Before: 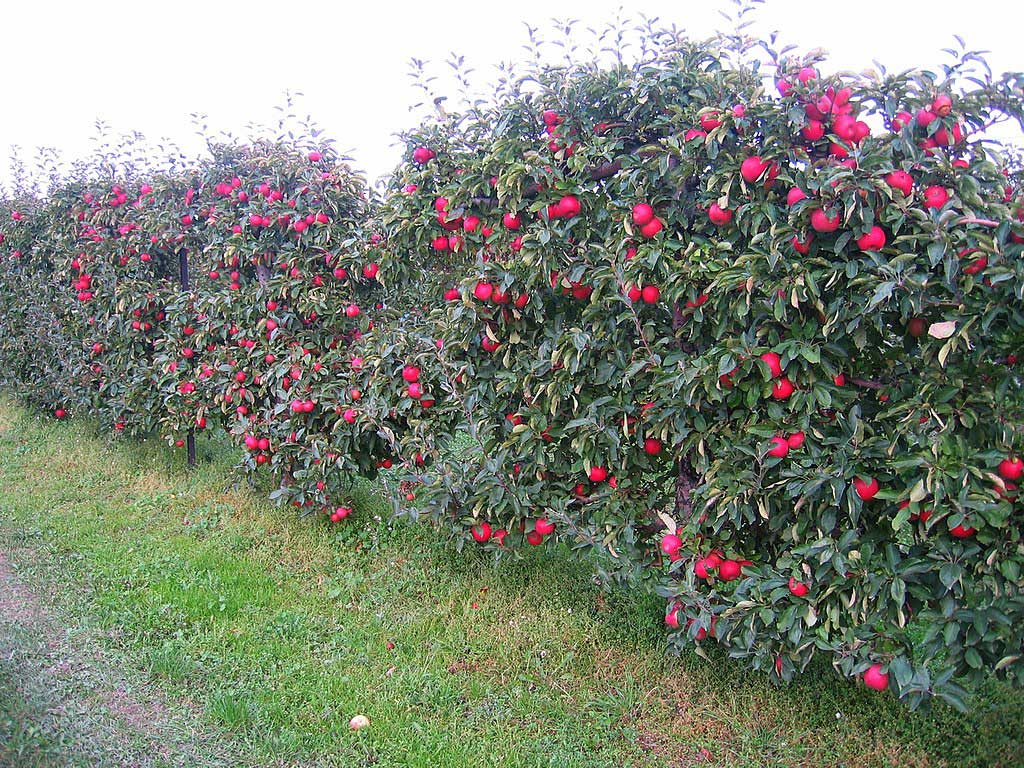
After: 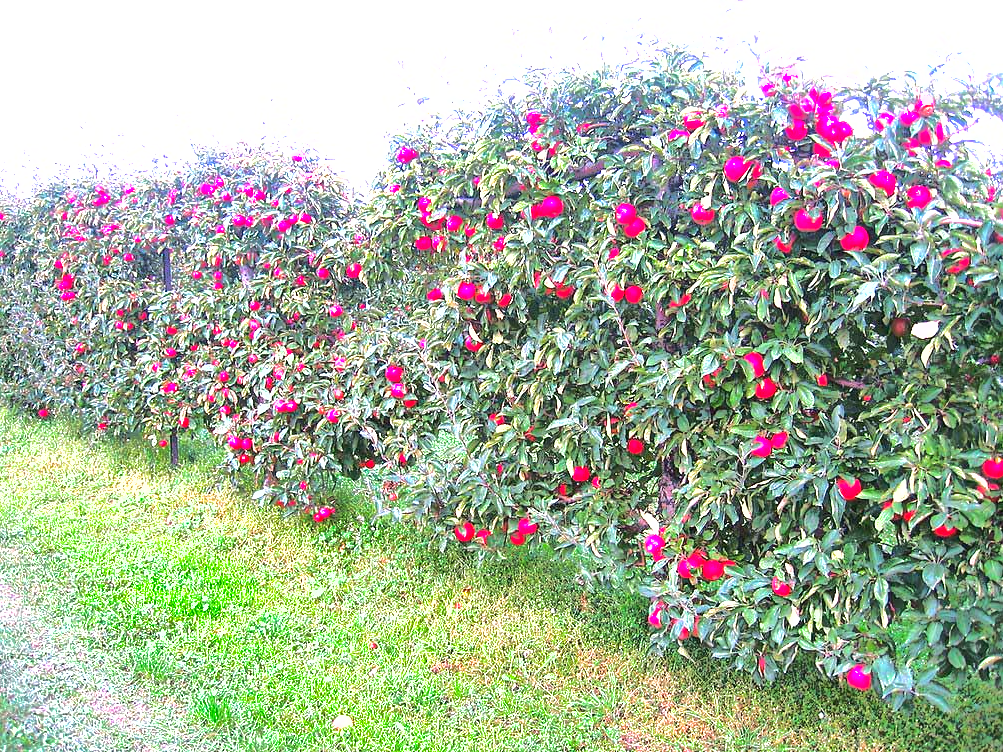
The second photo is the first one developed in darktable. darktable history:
tone equalizer: -8 EV -0.417 EV, -7 EV -0.389 EV, -6 EV -0.333 EV, -5 EV -0.222 EV, -3 EV 0.222 EV, -2 EV 0.333 EV, -1 EV 0.389 EV, +0 EV 0.417 EV, edges refinement/feathering 500, mask exposure compensation -1.57 EV, preserve details no
exposure: black level correction 0, exposure 1.2 EV, compensate highlight preservation false
rgb curve: curves: ch0 [(0, 0) (0.284, 0.292) (0.505, 0.644) (1, 1)], compensate middle gray true
crop: left 1.743%, right 0.268%, bottom 2.011%
shadows and highlights: highlights -60
